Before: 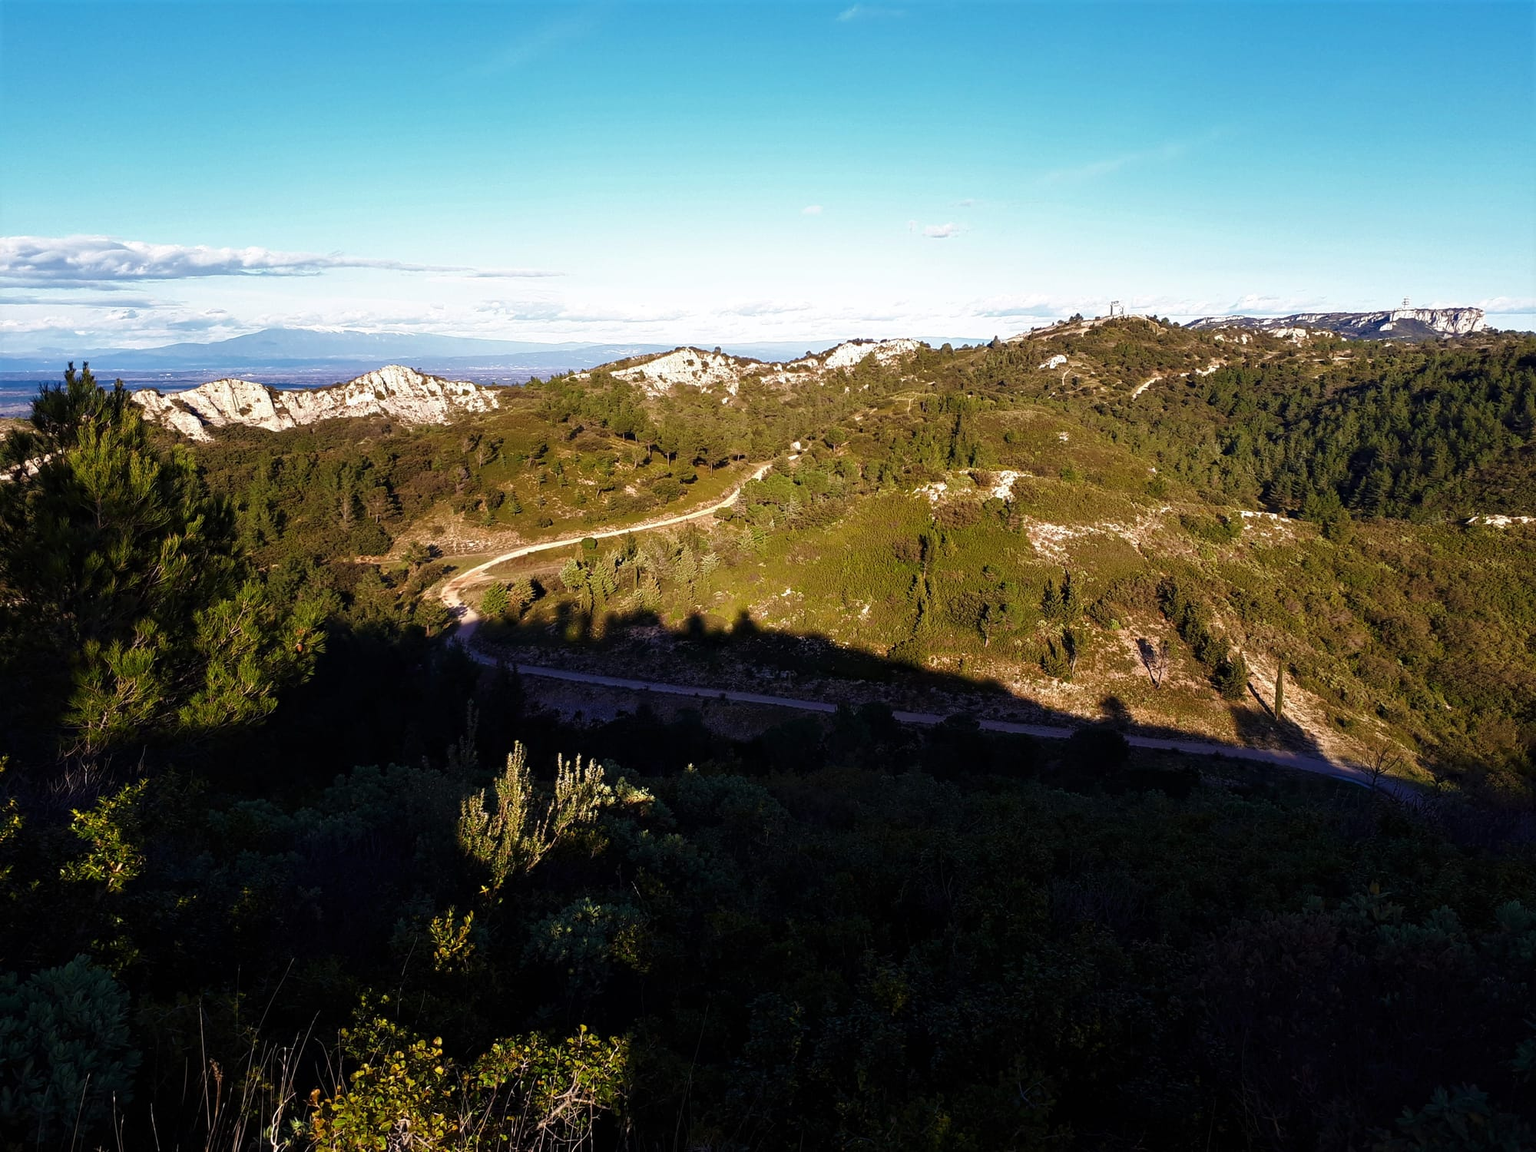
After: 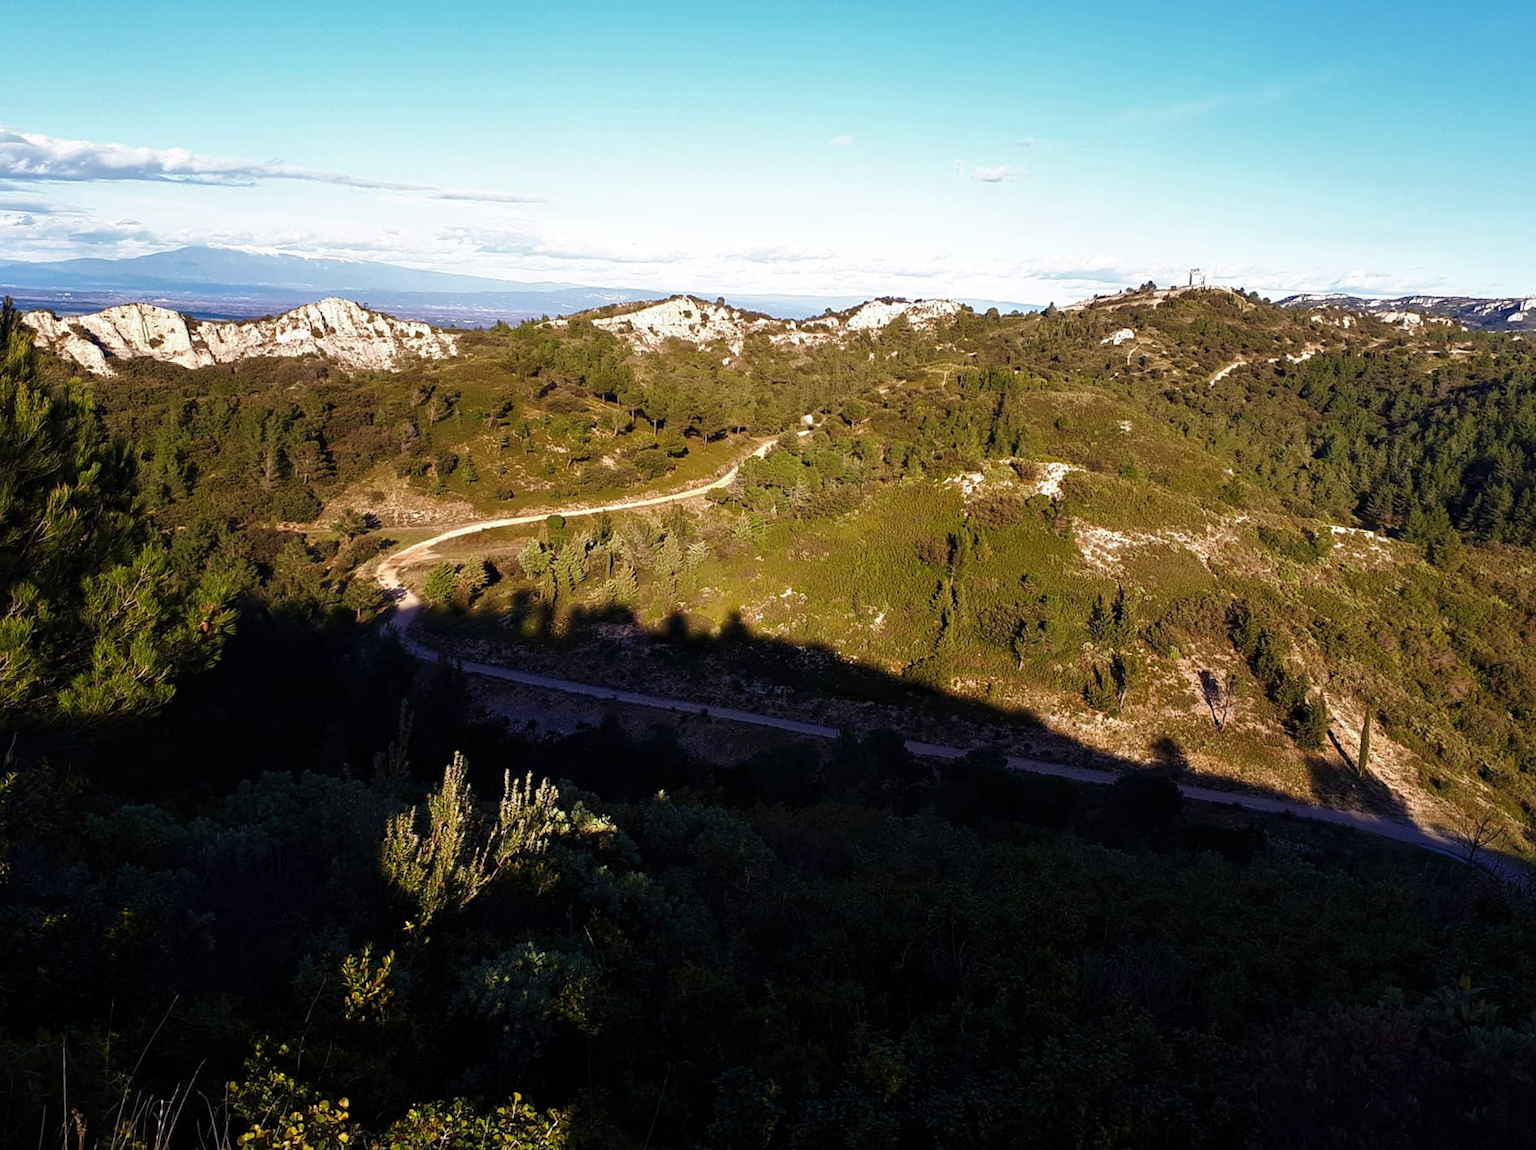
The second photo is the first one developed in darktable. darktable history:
crop and rotate: angle -3.14°, left 5.055%, top 5.222%, right 4.762%, bottom 4.646%
